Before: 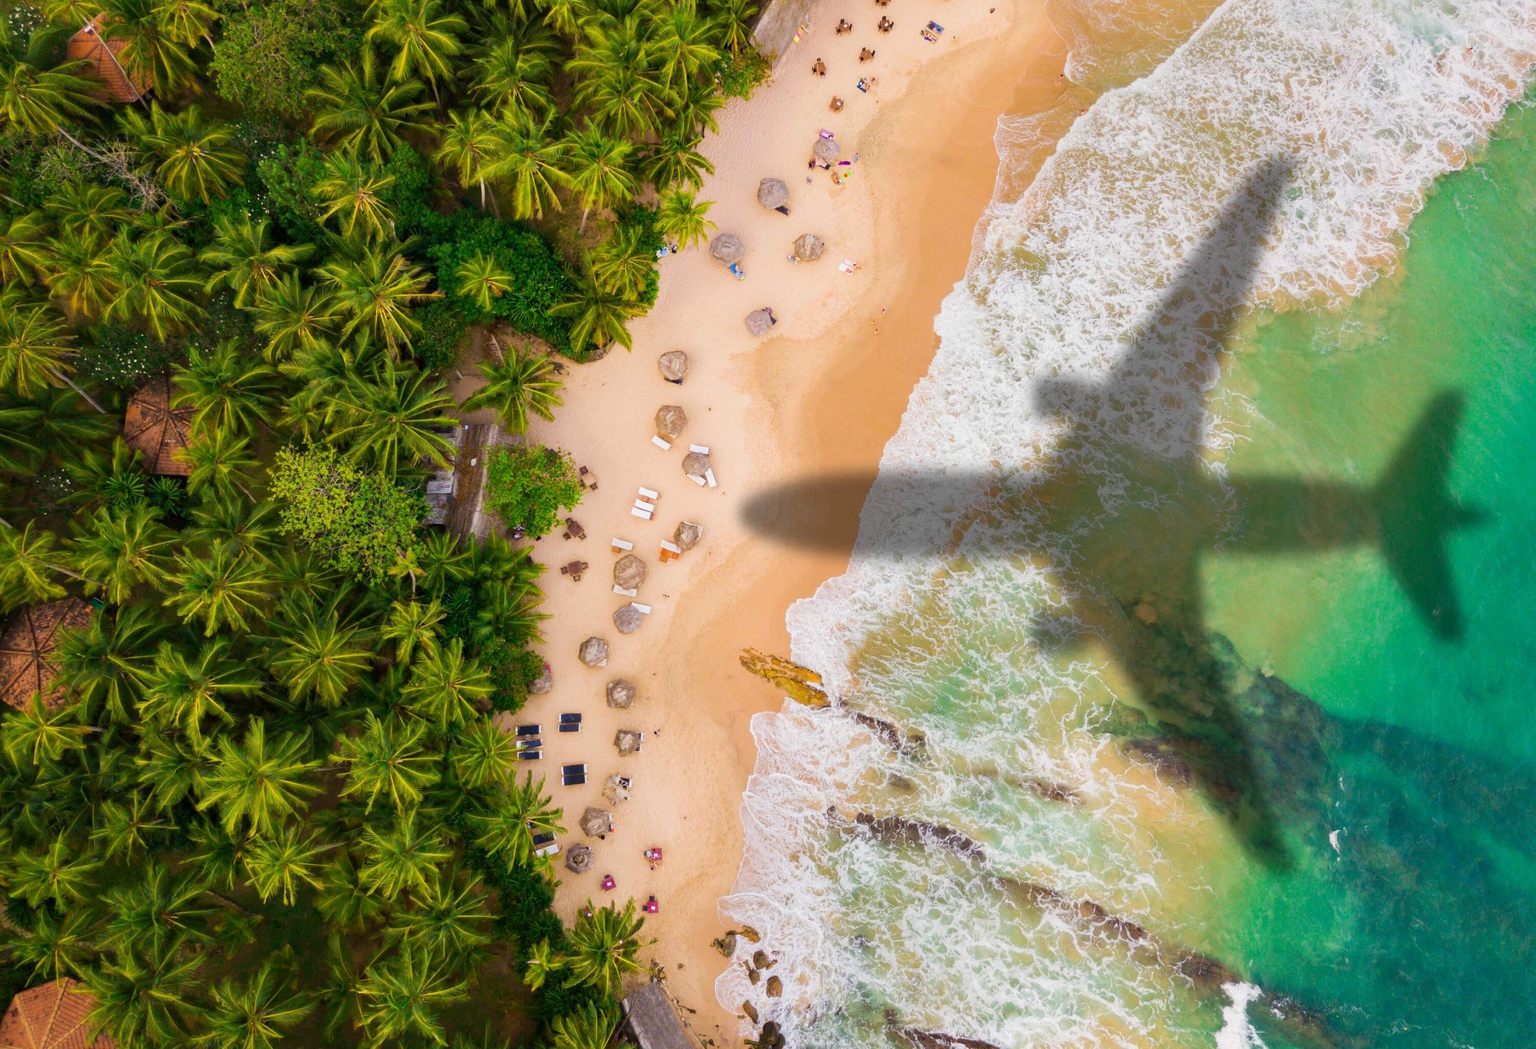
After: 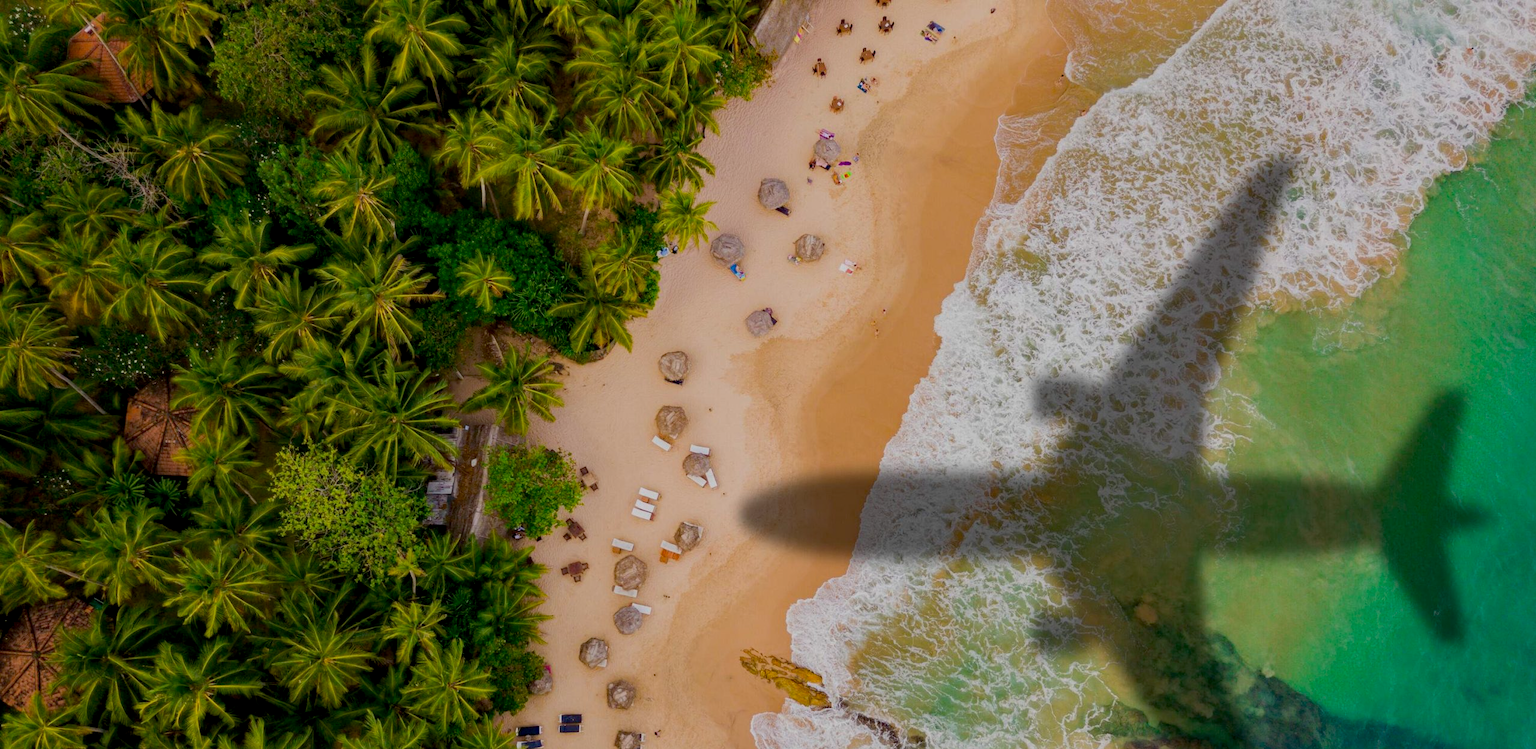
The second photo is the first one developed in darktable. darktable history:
exposure: black level correction 0.009, exposure -0.637 EV, compensate highlight preservation false
local contrast: detail 110%
crop: bottom 28.576%
haze removal: adaptive false
